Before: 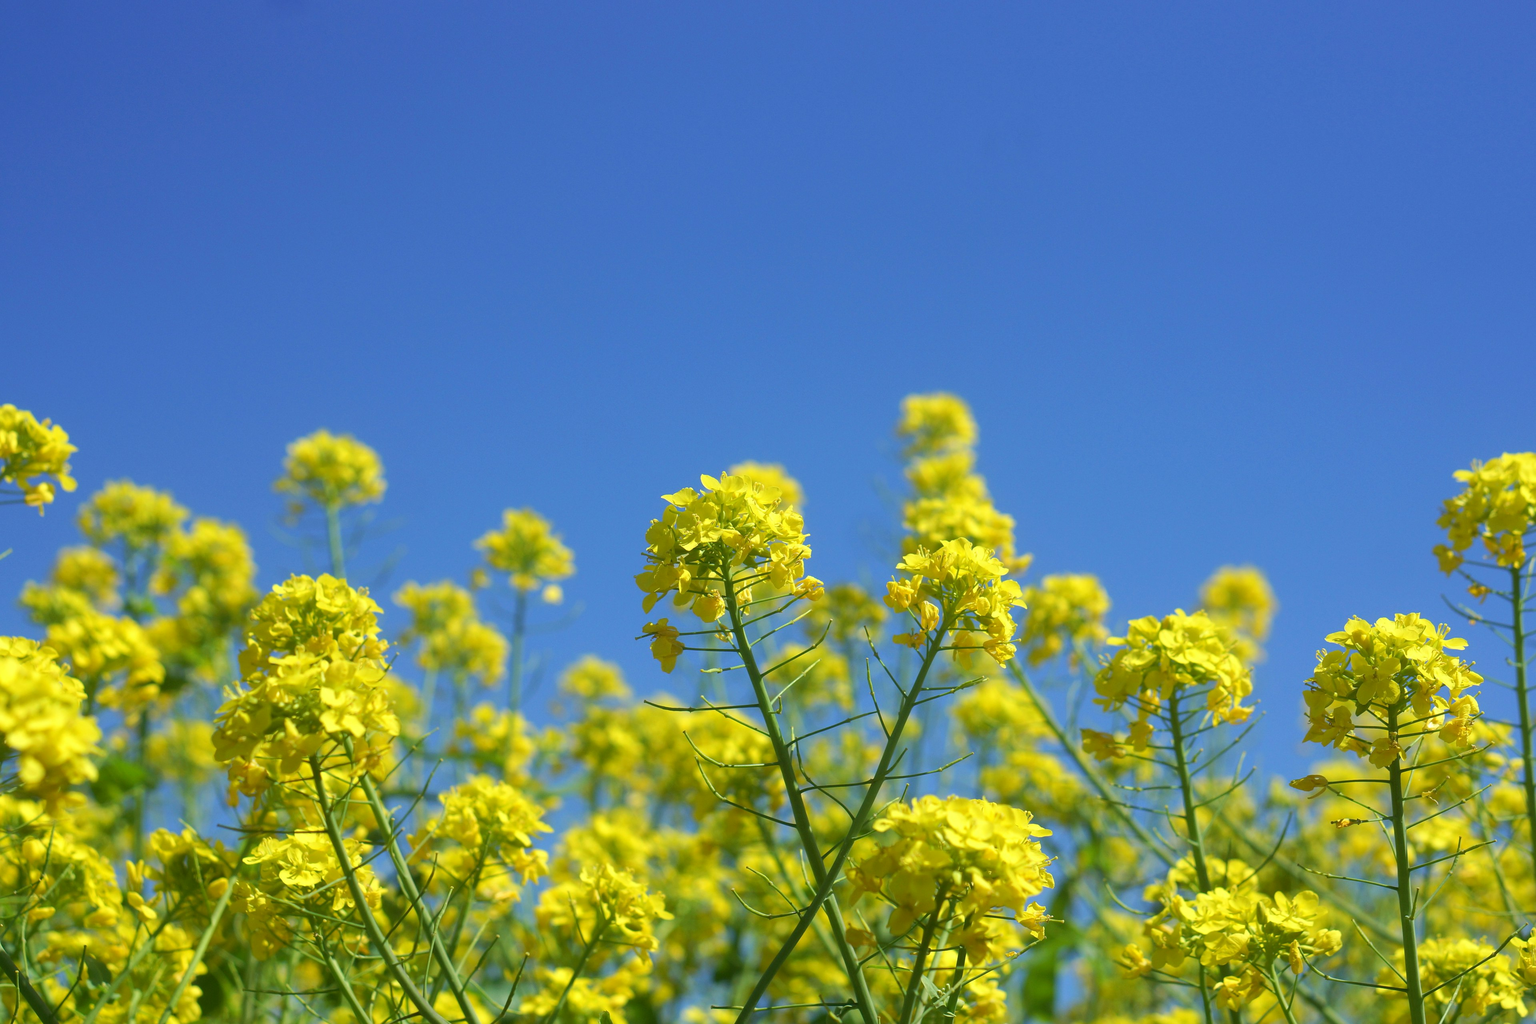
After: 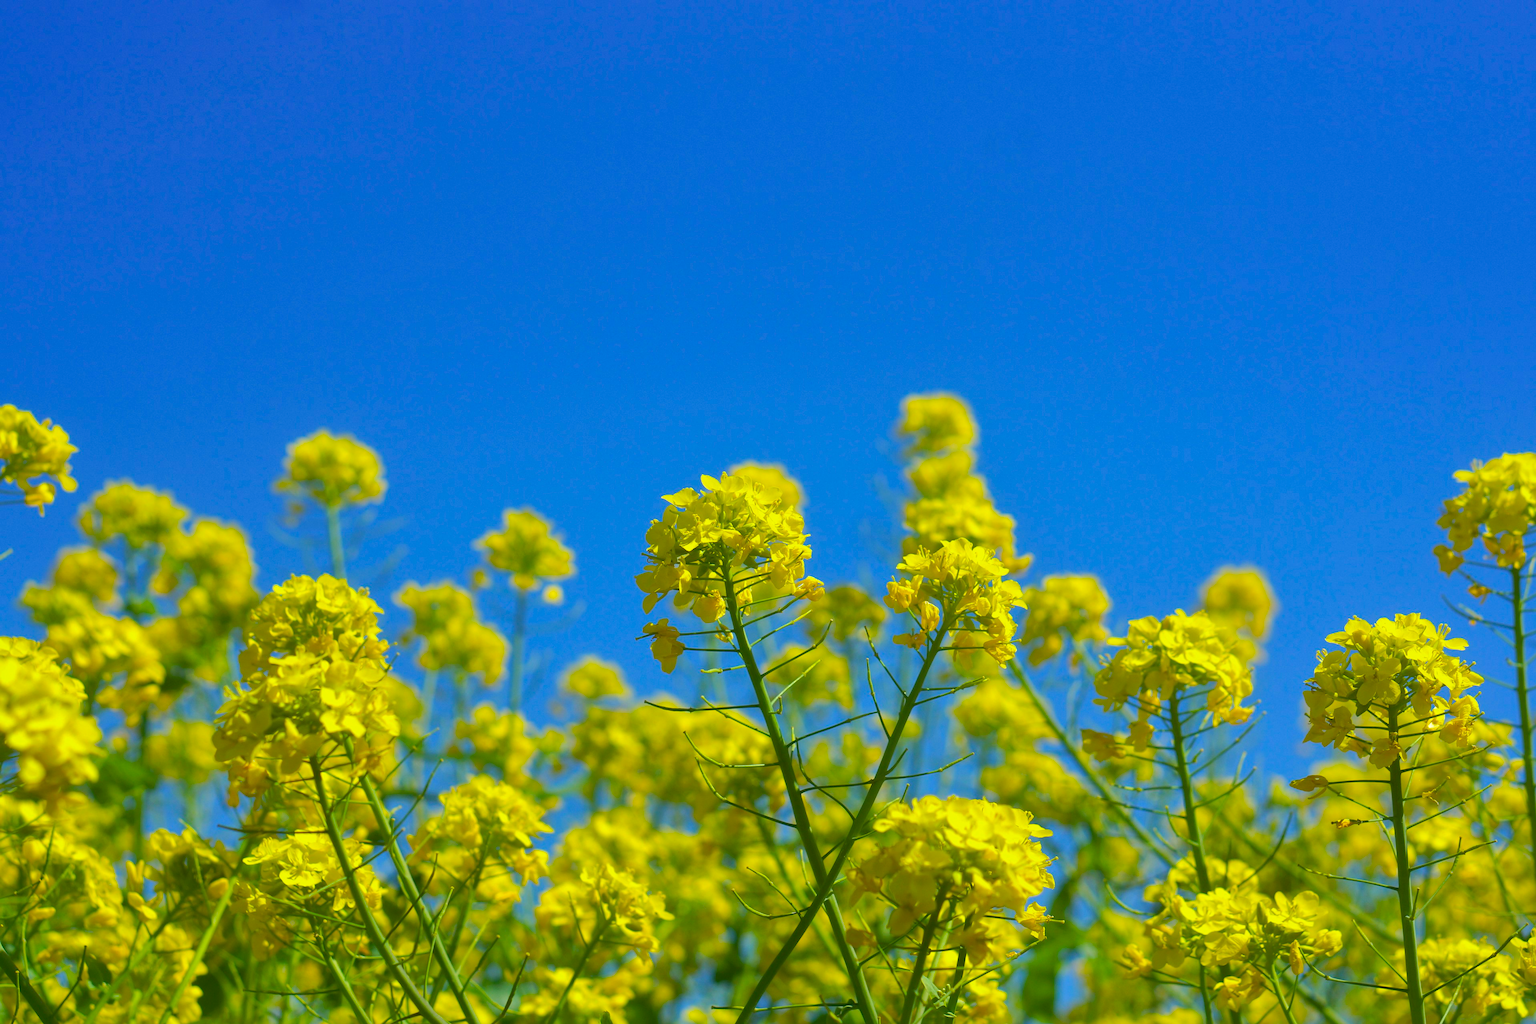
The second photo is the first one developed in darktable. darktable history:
shadows and highlights: on, module defaults
color balance rgb: perceptual saturation grading › global saturation 42.411%
